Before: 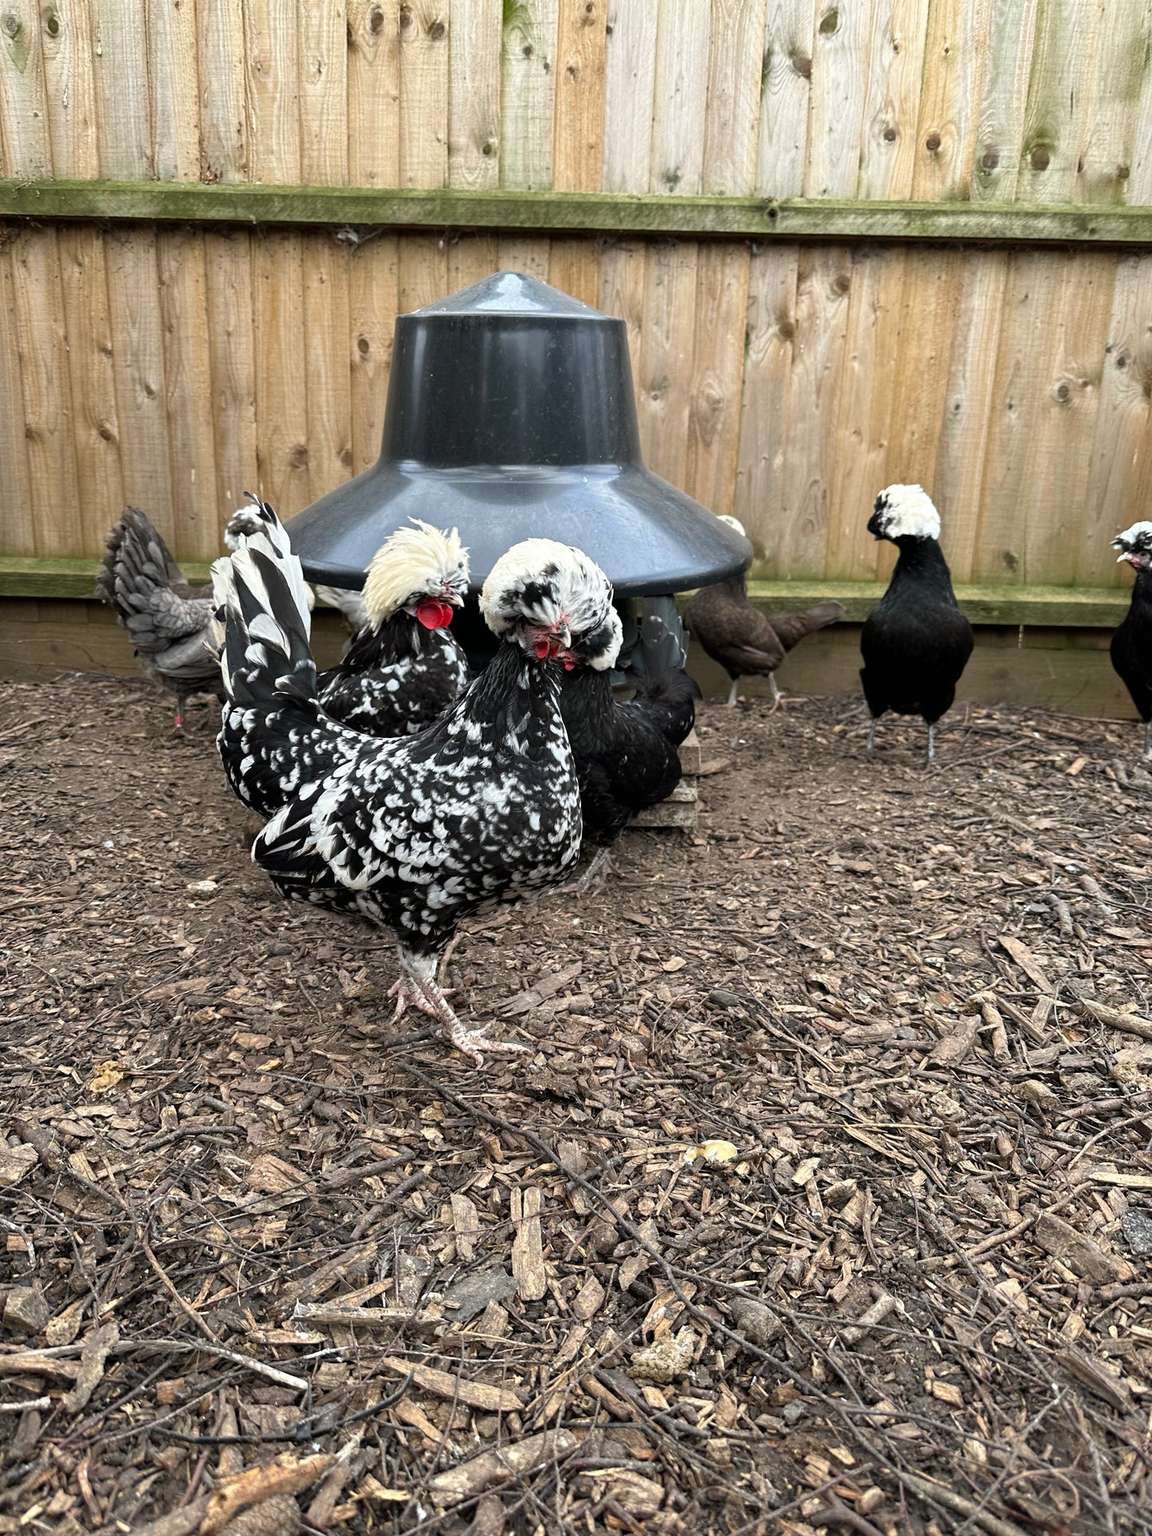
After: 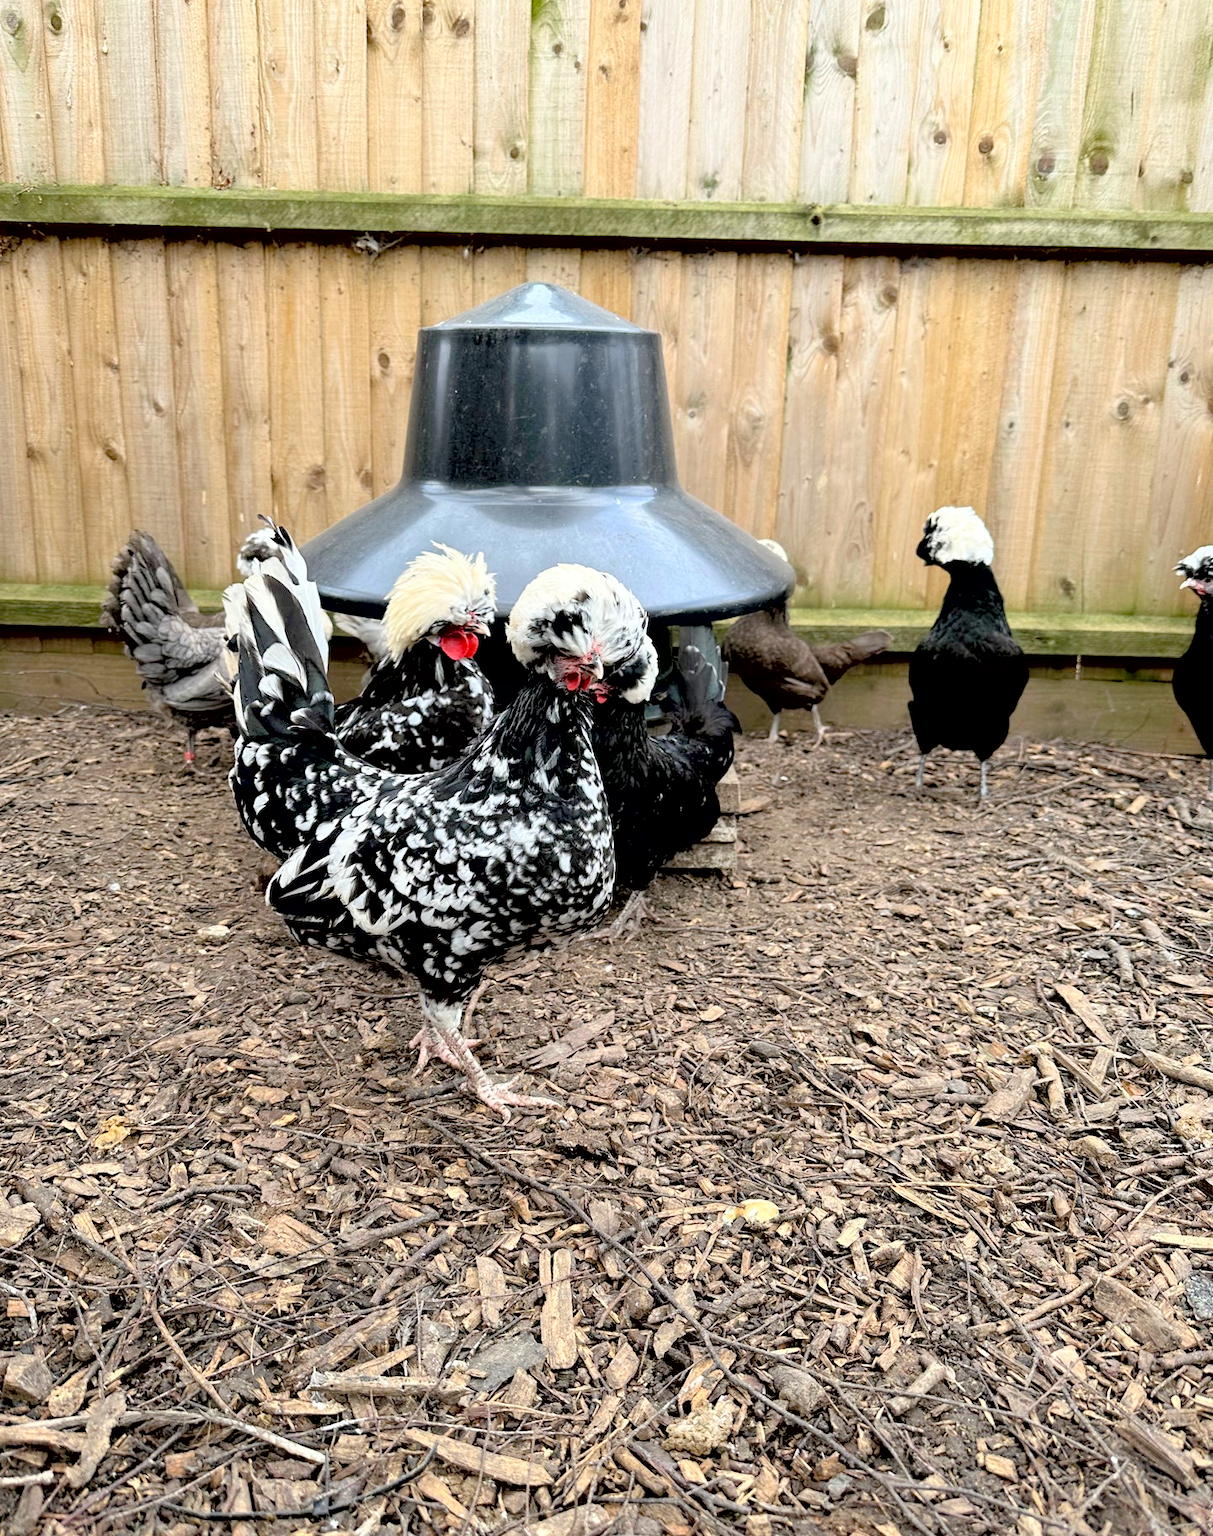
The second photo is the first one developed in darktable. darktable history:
contrast brightness saturation: contrast 0.101, brightness 0.314, saturation 0.136
exposure: black level correction 0.017, exposure -0.008 EV, compensate highlight preservation false
crop: top 0.34%, right 0.256%, bottom 4.992%
